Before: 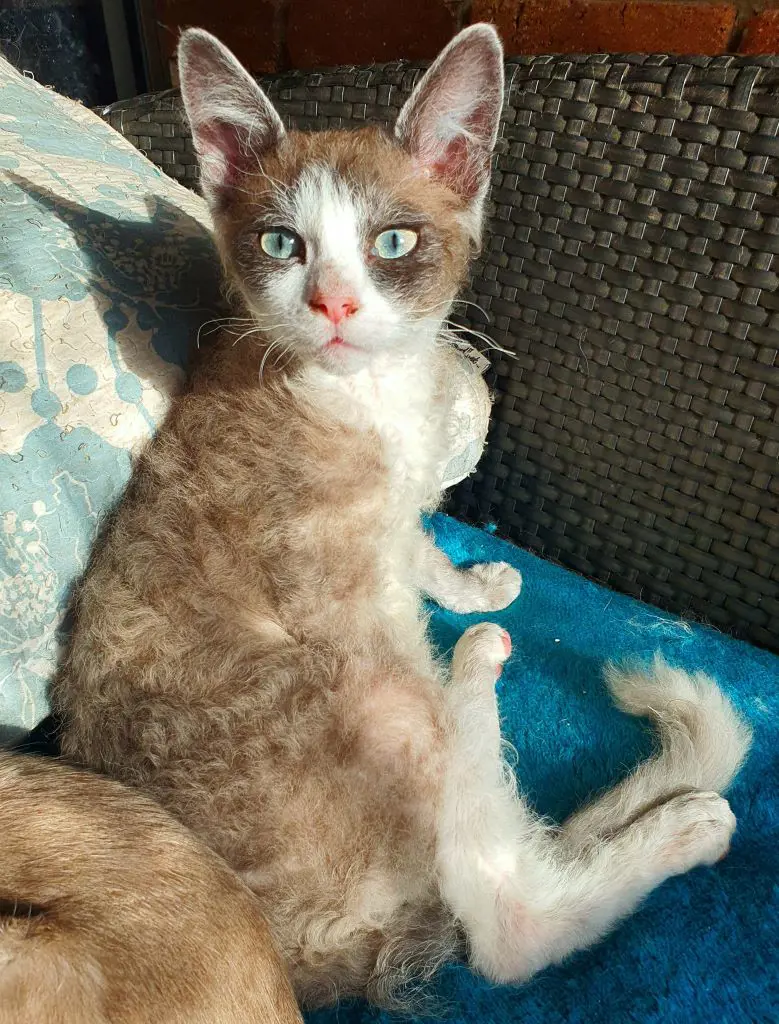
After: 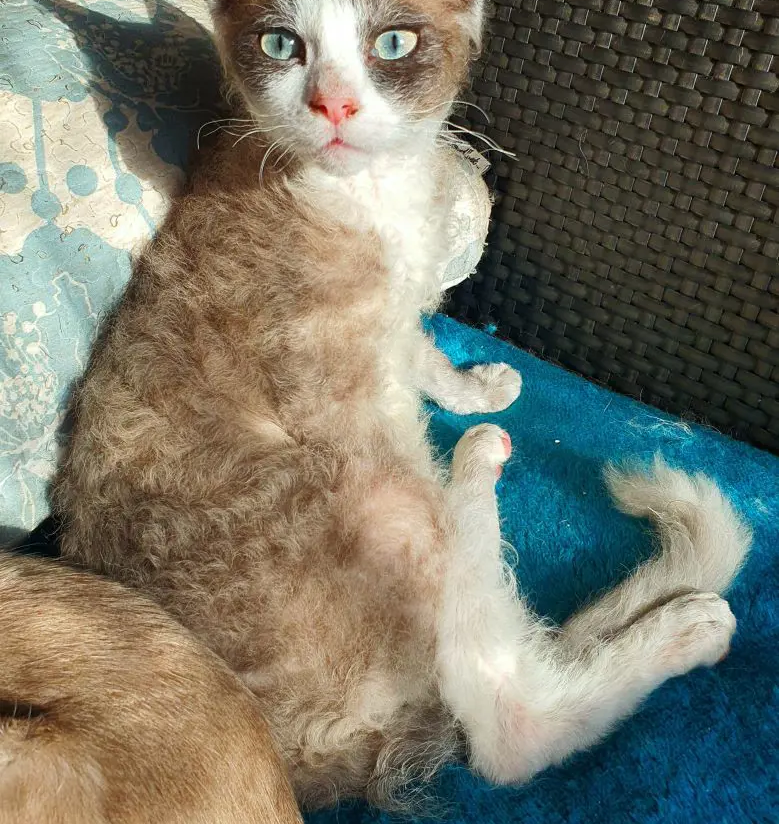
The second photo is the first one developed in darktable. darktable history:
crop and rotate: top 19.494%
